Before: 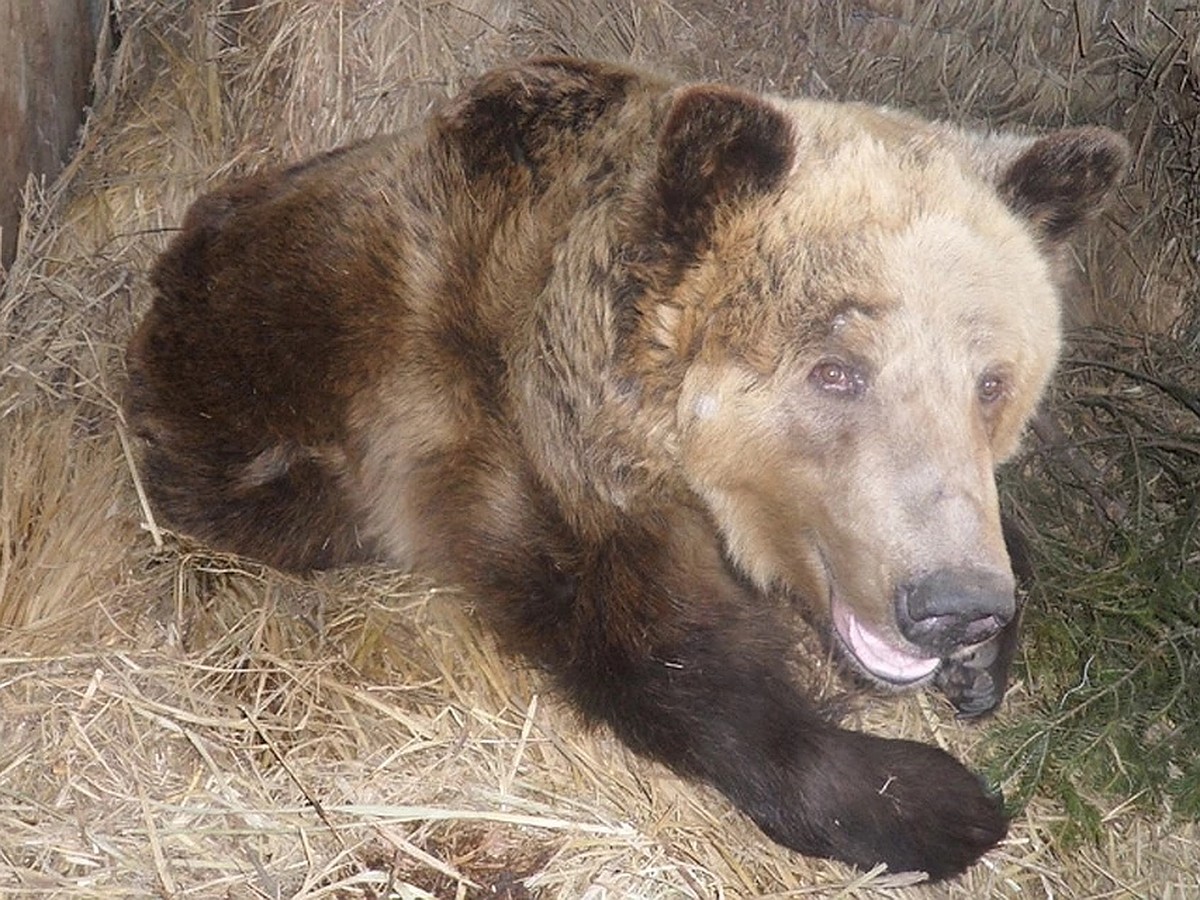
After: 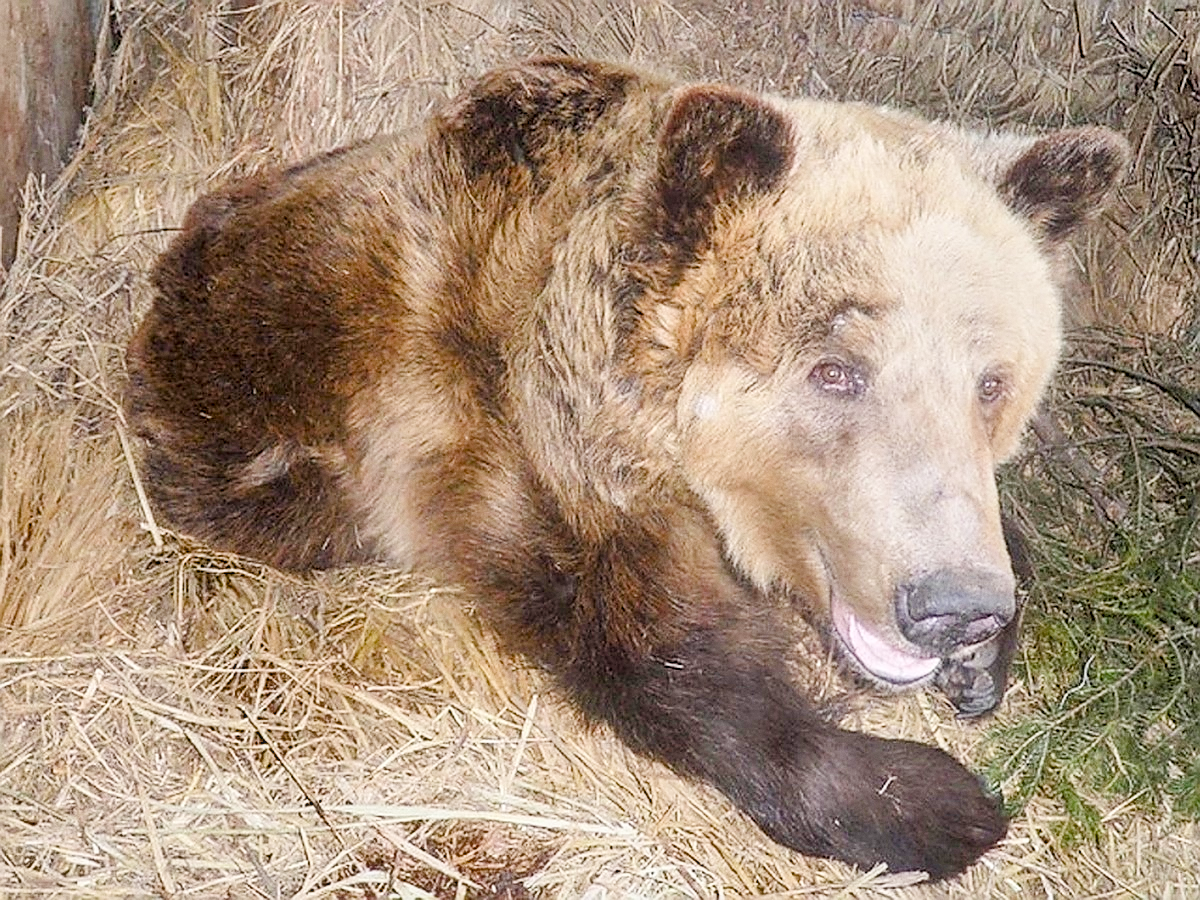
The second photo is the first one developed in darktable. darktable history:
grain: coarseness 0.09 ISO, strength 10%
exposure: black level correction 0, exposure 1.2 EV, compensate highlight preservation false
shadows and highlights: soften with gaussian
tone equalizer: on, module defaults
color balance rgb: perceptual saturation grading › global saturation 35%, perceptual saturation grading › highlights -25%, perceptual saturation grading › shadows 25%, global vibrance 10%
sharpen: on, module defaults
local contrast: on, module defaults
filmic rgb: black relative exposure -7.65 EV, white relative exposure 4.56 EV, hardness 3.61
